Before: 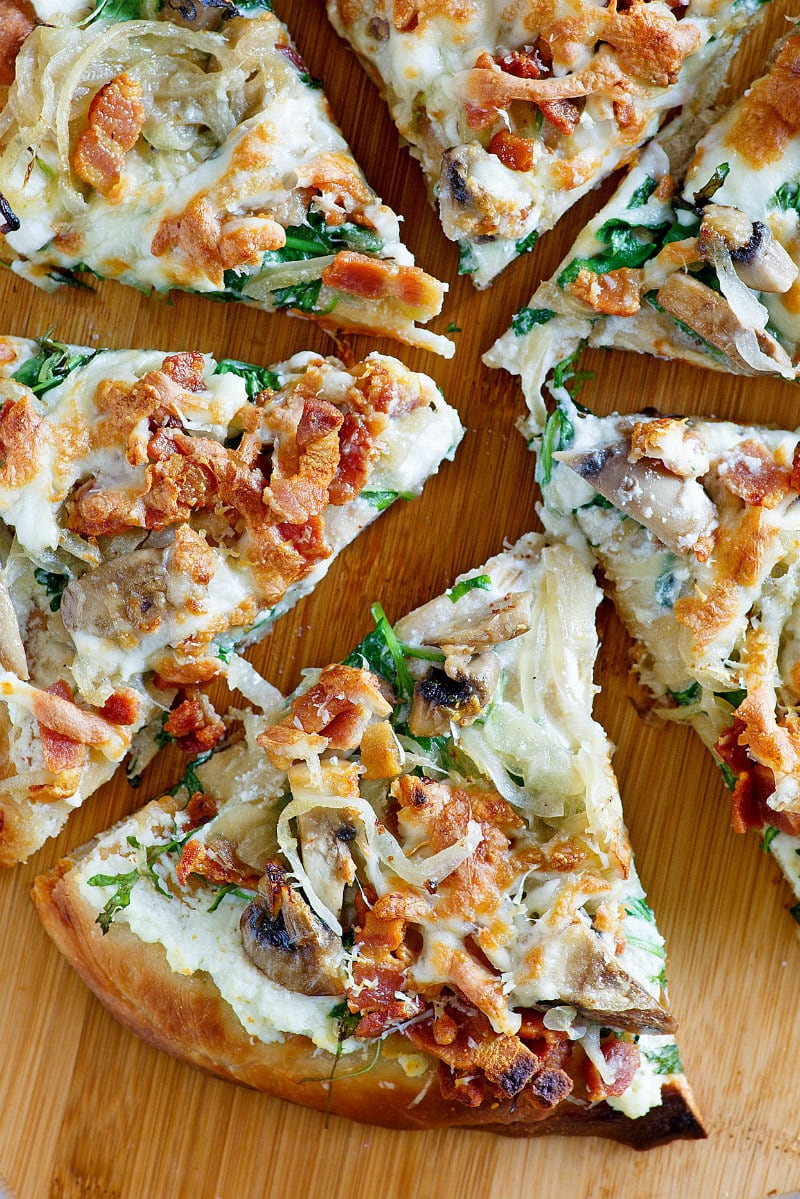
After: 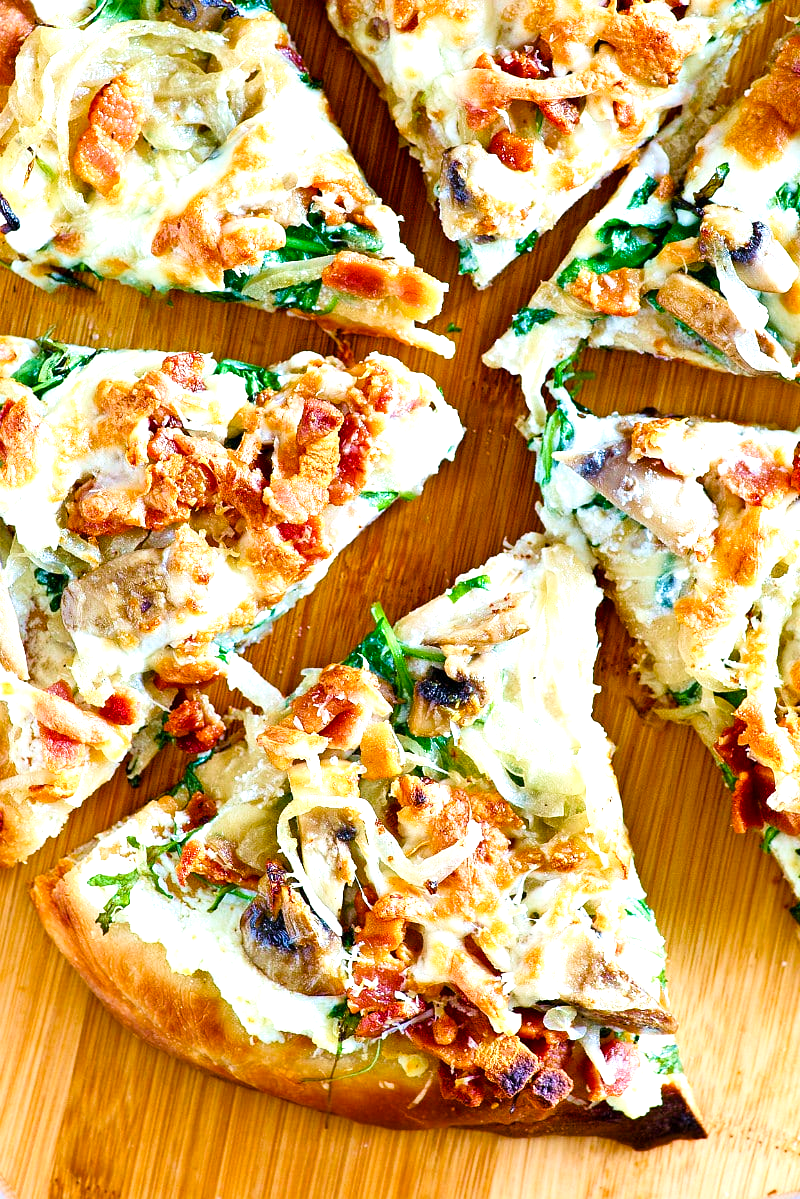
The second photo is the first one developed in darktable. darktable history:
velvia: on, module defaults
color balance rgb: power › hue 75.46°, perceptual saturation grading › global saturation 20%, perceptual saturation grading › highlights -50.543%, perceptual saturation grading › shadows 30.403%, perceptual brilliance grading › global brilliance 25.617%, global vibrance 20%
tone curve: curves: ch0 [(0, 0) (0.051, 0.047) (0.102, 0.099) (0.232, 0.249) (0.462, 0.501) (0.698, 0.761) (0.908, 0.946) (1, 1)]; ch1 [(0, 0) (0.339, 0.298) (0.402, 0.363) (0.453, 0.413) (0.485, 0.469) (0.494, 0.493) (0.504, 0.501) (0.525, 0.533) (0.563, 0.591) (0.597, 0.631) (1, 1)]; ch2 [(0, 0) (0.48, 0.48) (0.504, 0.5) (0.539, 0.554) (0.59, 0.628) (0.642, 0.682) (0.824, 0.815) (1, 1)], color space Lab, linked channels, preserve colors none
